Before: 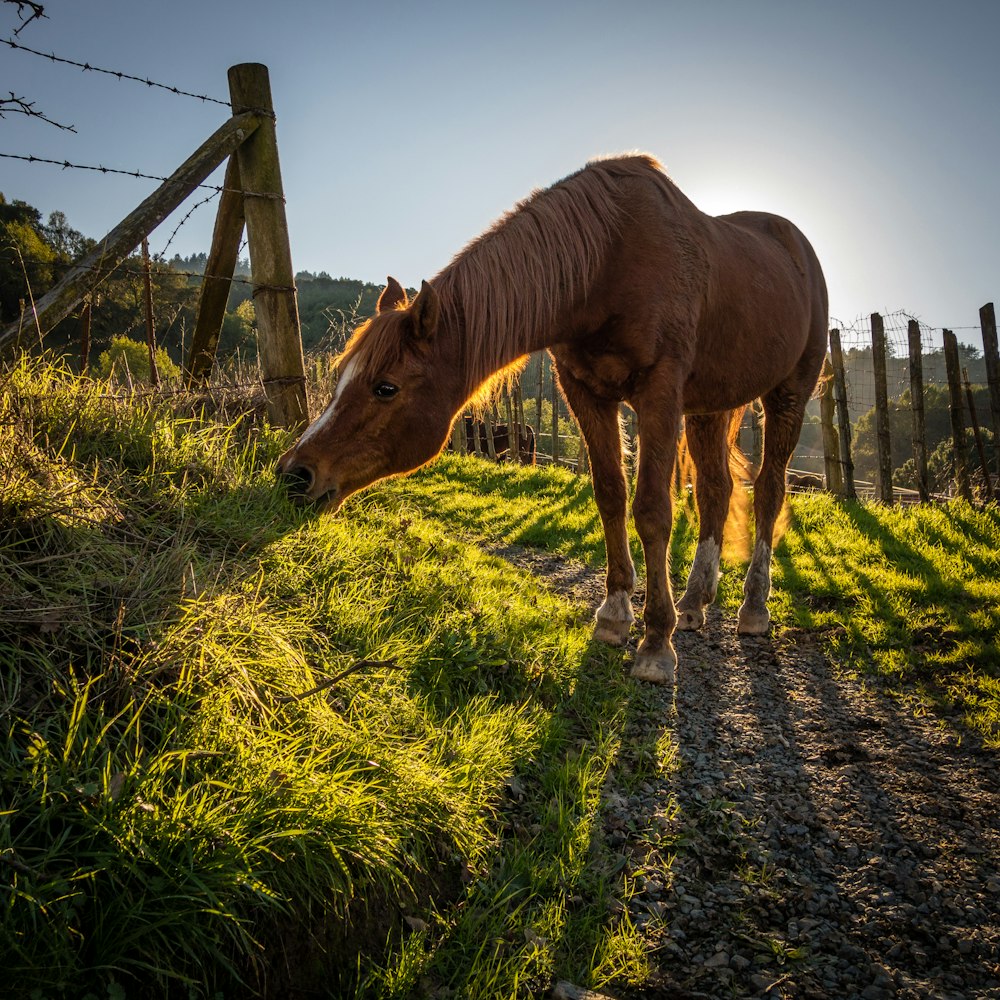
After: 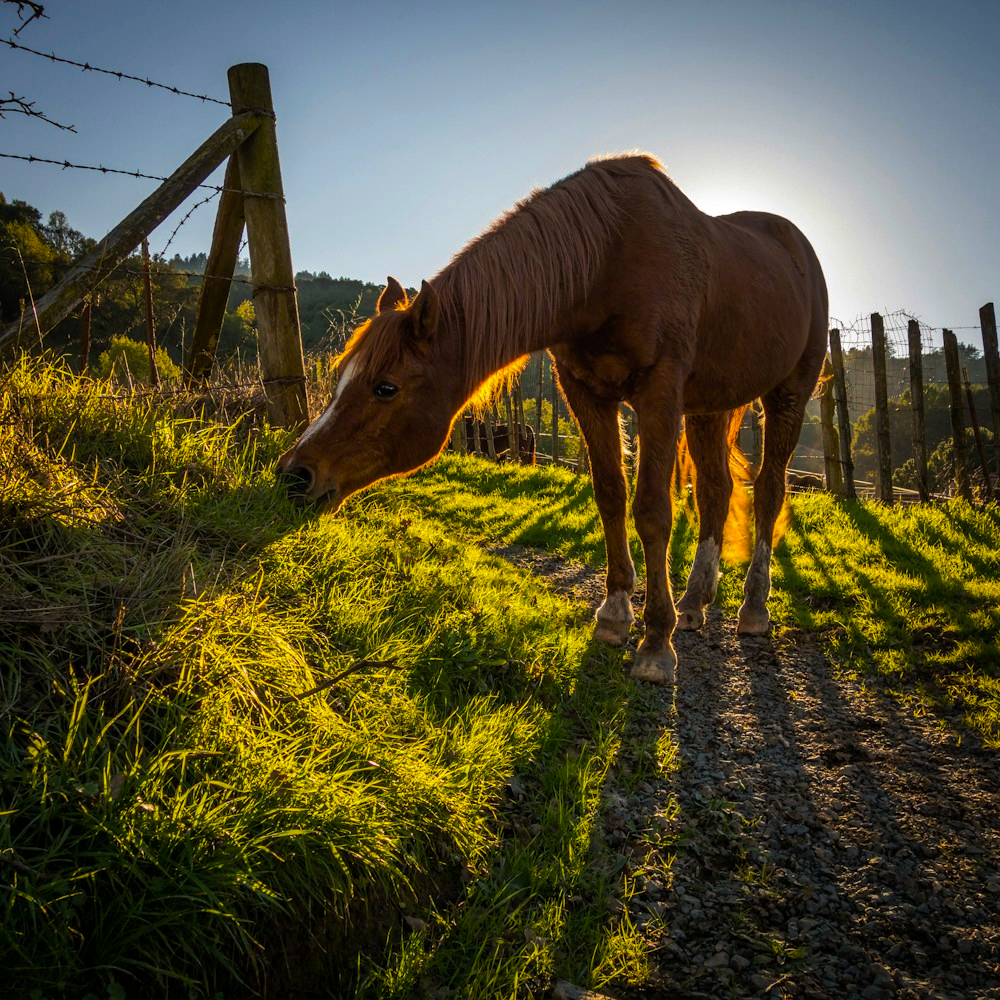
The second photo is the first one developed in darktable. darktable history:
tone curve: curves: ch0 [(0, 0) (0.003, 0.002) (0.011, 0.009) (0.025, 0.02) (0.044, 0.035) (0.069, 0.055) (0.1, 0.08) (0.136, 0.109) (0.177, 0.142) (0.224, 0.179) (0.277, 0.222) (0.335, 0.268) (0.399, 0.329) (0.468, 0.409) (0.543, 0.495) (0.623, 0.579) (0.709, 0.669) (0.801, 0.767) (0.898, 0.885) (1, 1)], preserve colors none
color balance: output saturation 120%
